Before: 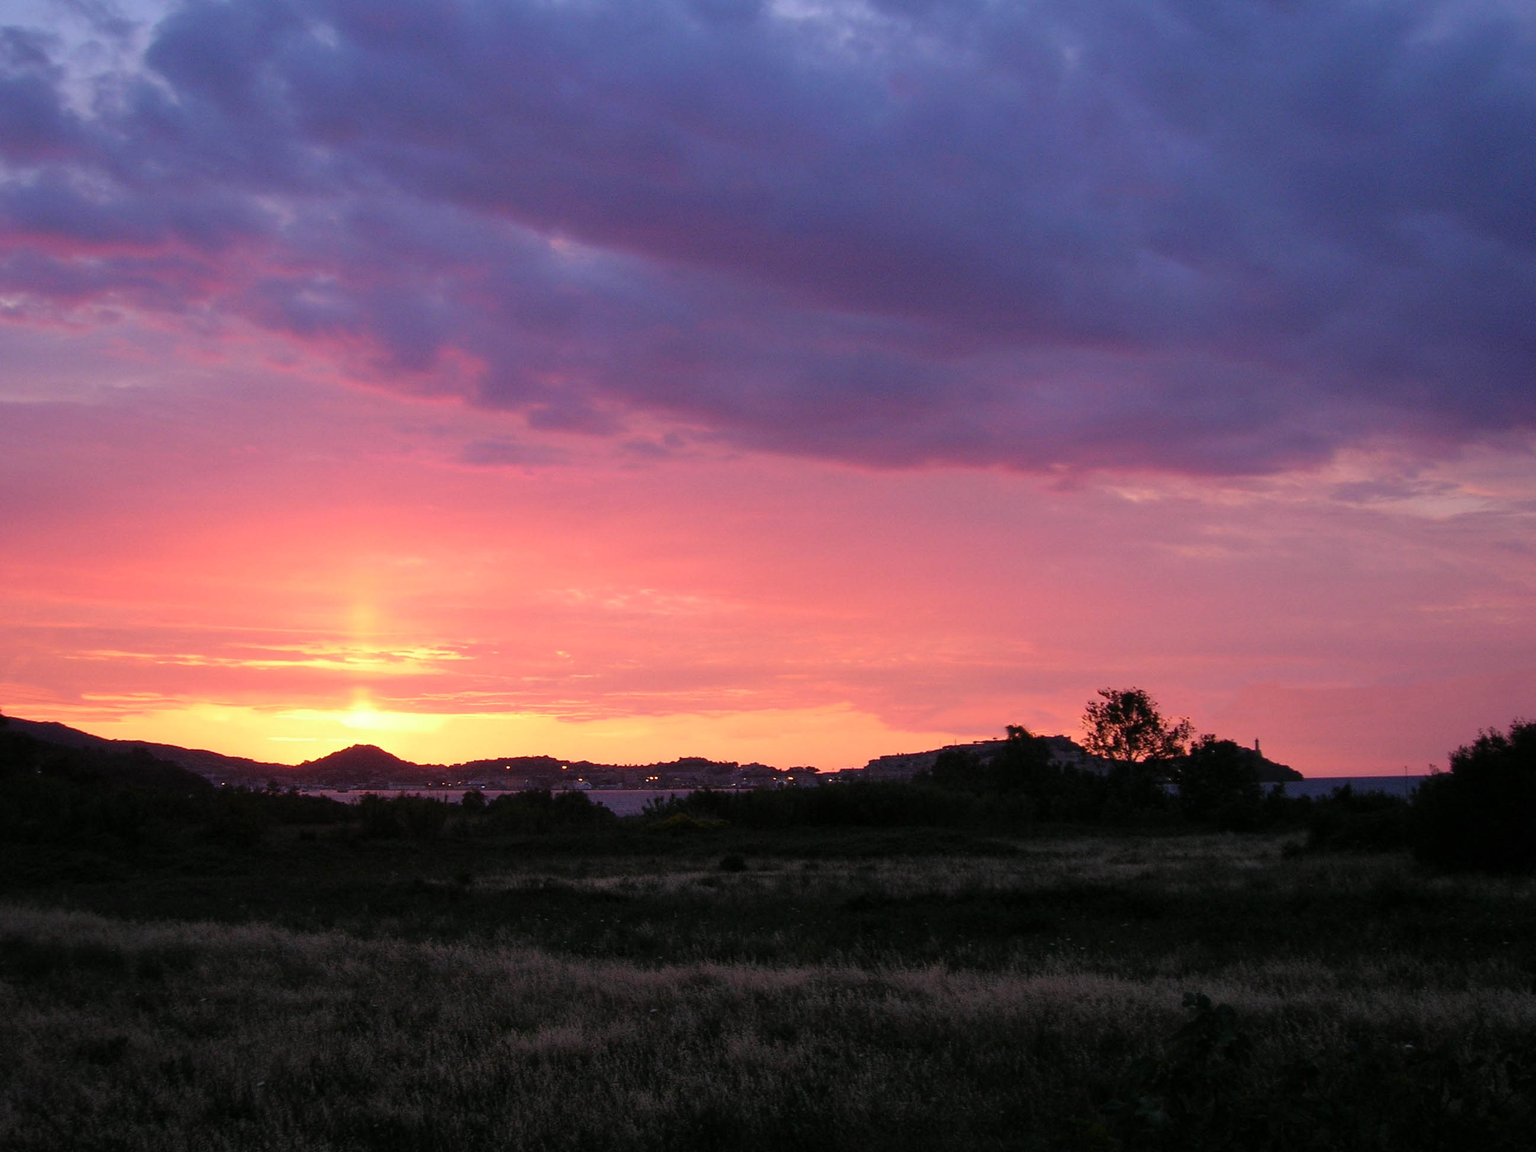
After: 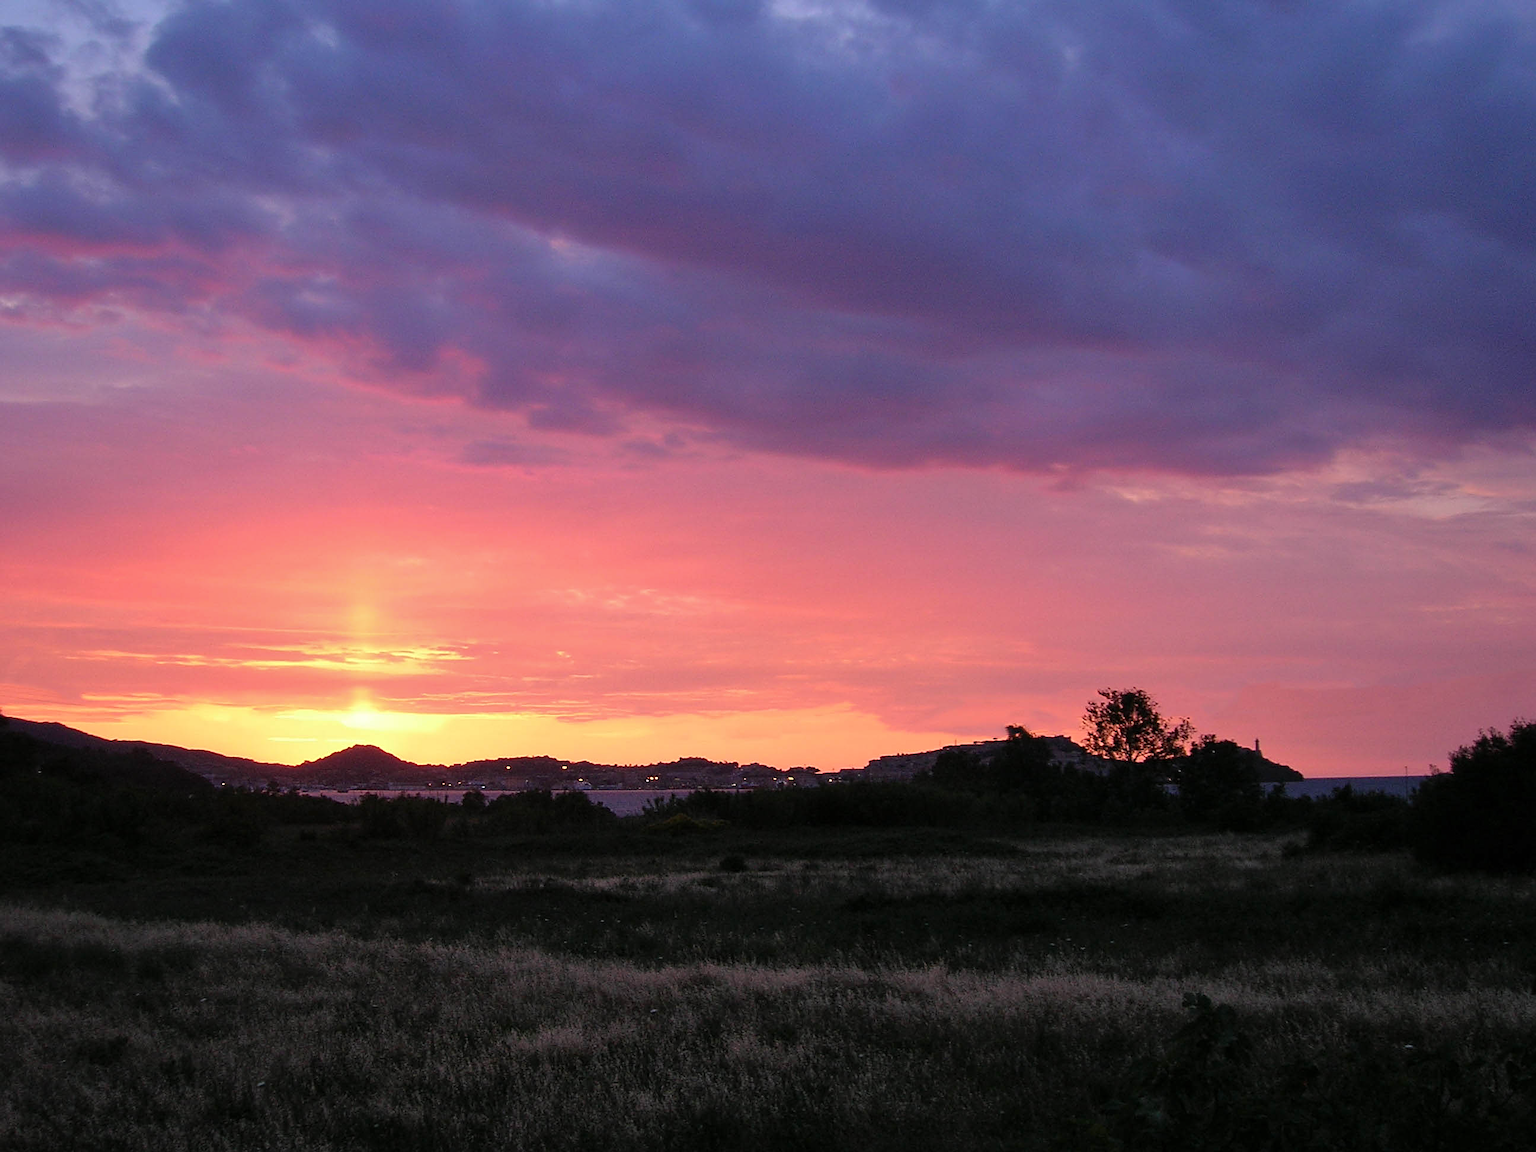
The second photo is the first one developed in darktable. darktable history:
levels: mode automatic
shadows and highlights: shadows 29.61, highlights -30.47, low approximation 0.01, soften with gaussian
sharpen: on, module defaults
